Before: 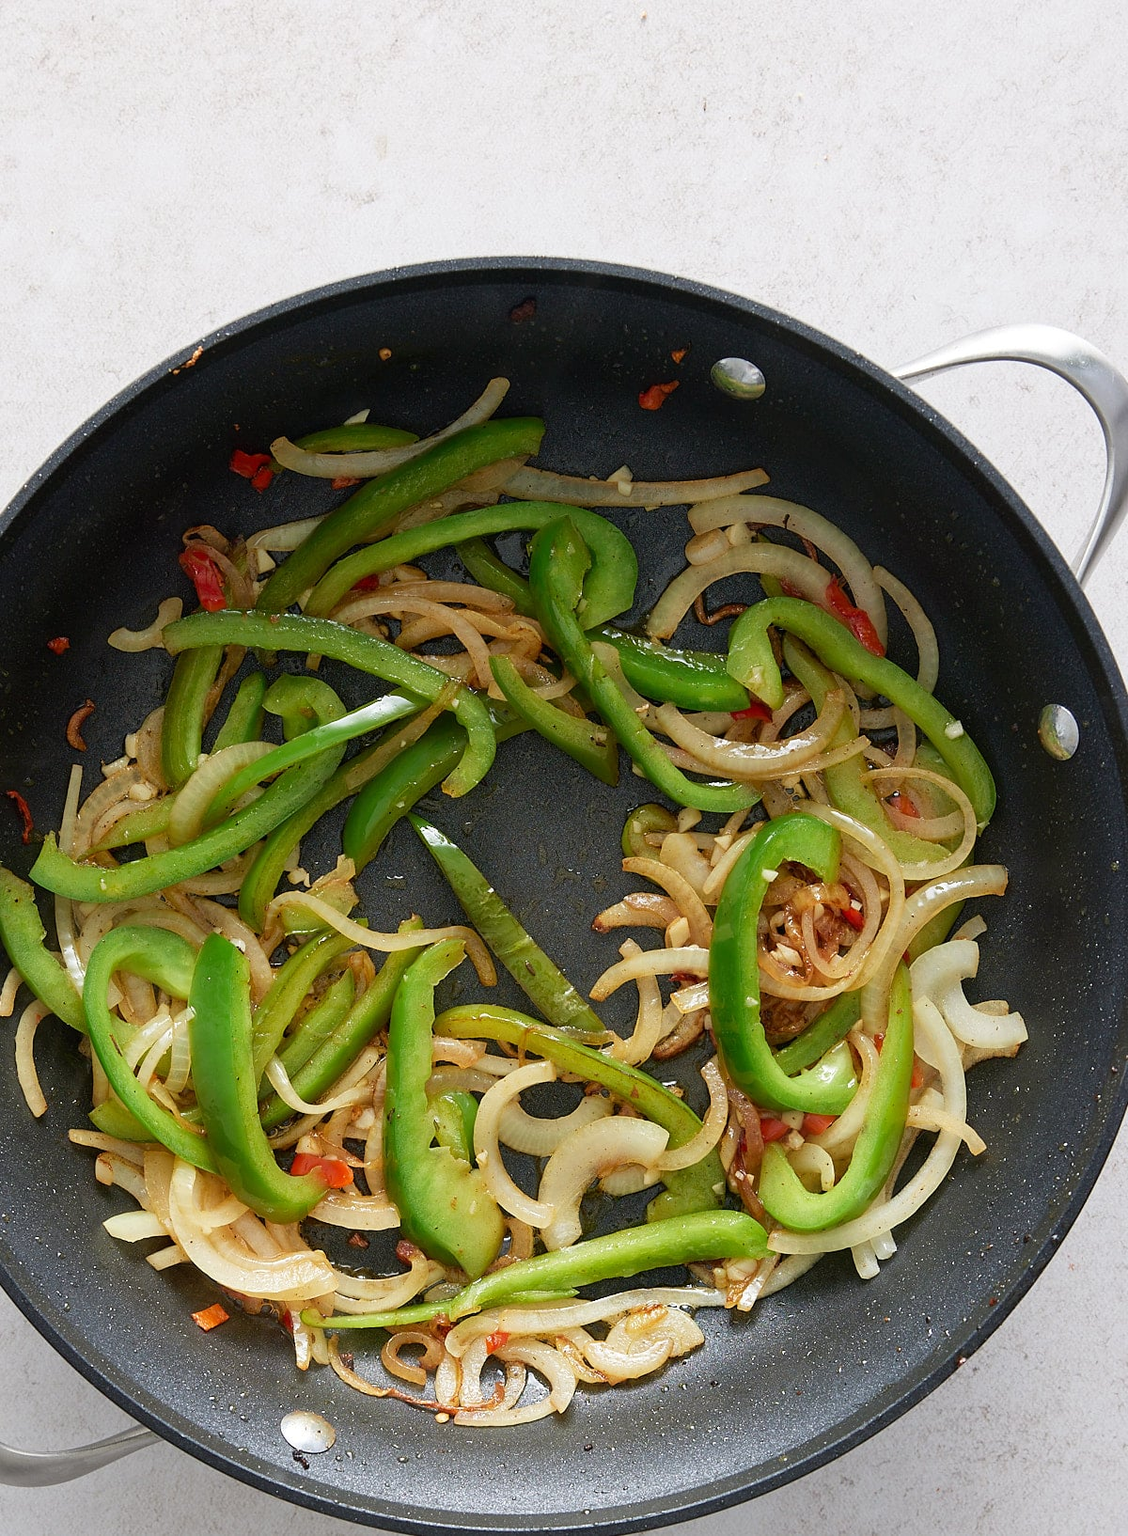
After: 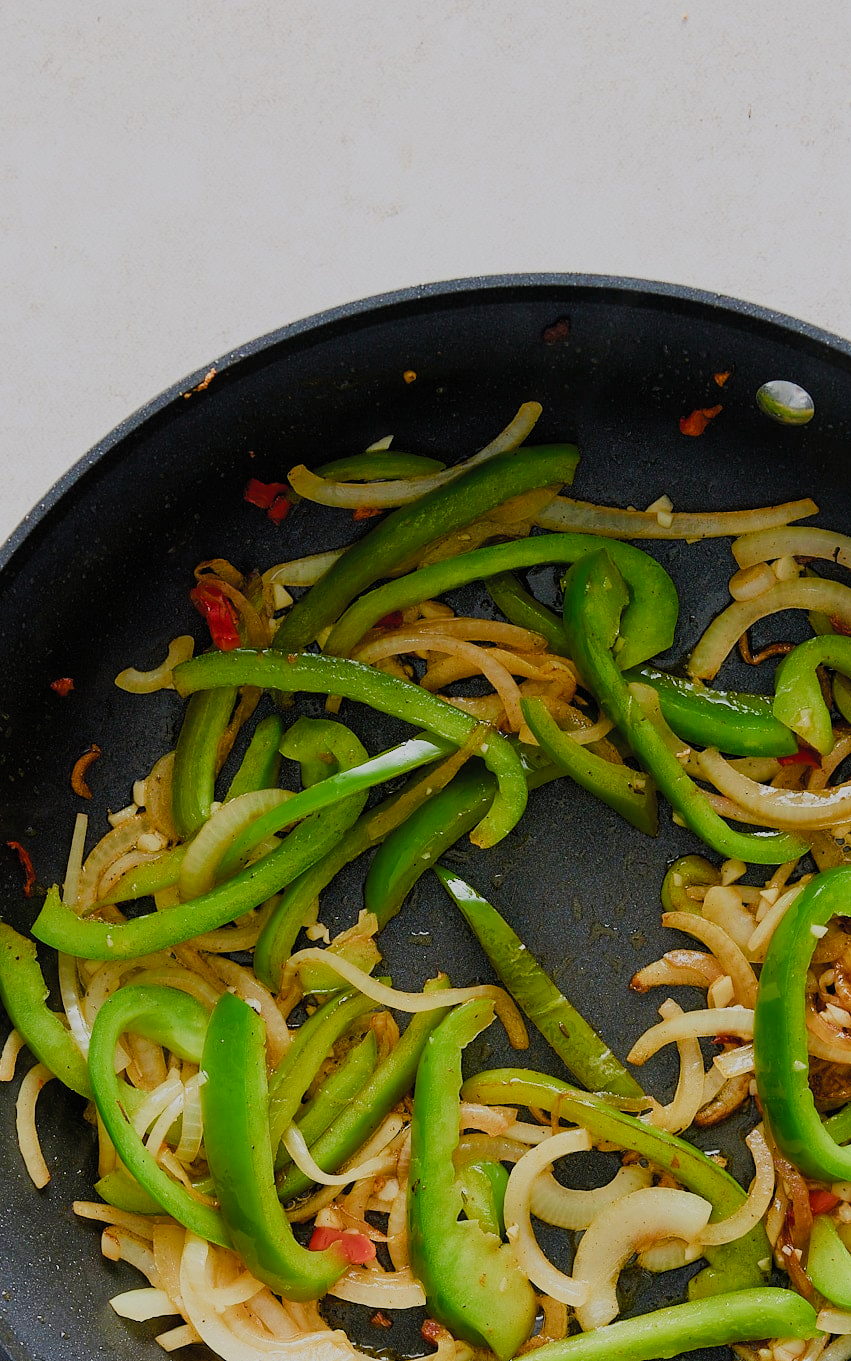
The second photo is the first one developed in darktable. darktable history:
filmic rgb: black relative exposure -7.44 EV, white relative exposure 4.88 EV, hardness 3.39, color science v5 (2021), contrast in shadows safe, contrast in highlights safe
color balance rgb: perceptual saturation grading › global saturation 35.172%, perceptual saturation grading › highlights -29.799%, perceptual saturation grading › shadows 35.569%, global vibrance 20%
crop: right 29.052%, bottom 16.651%
